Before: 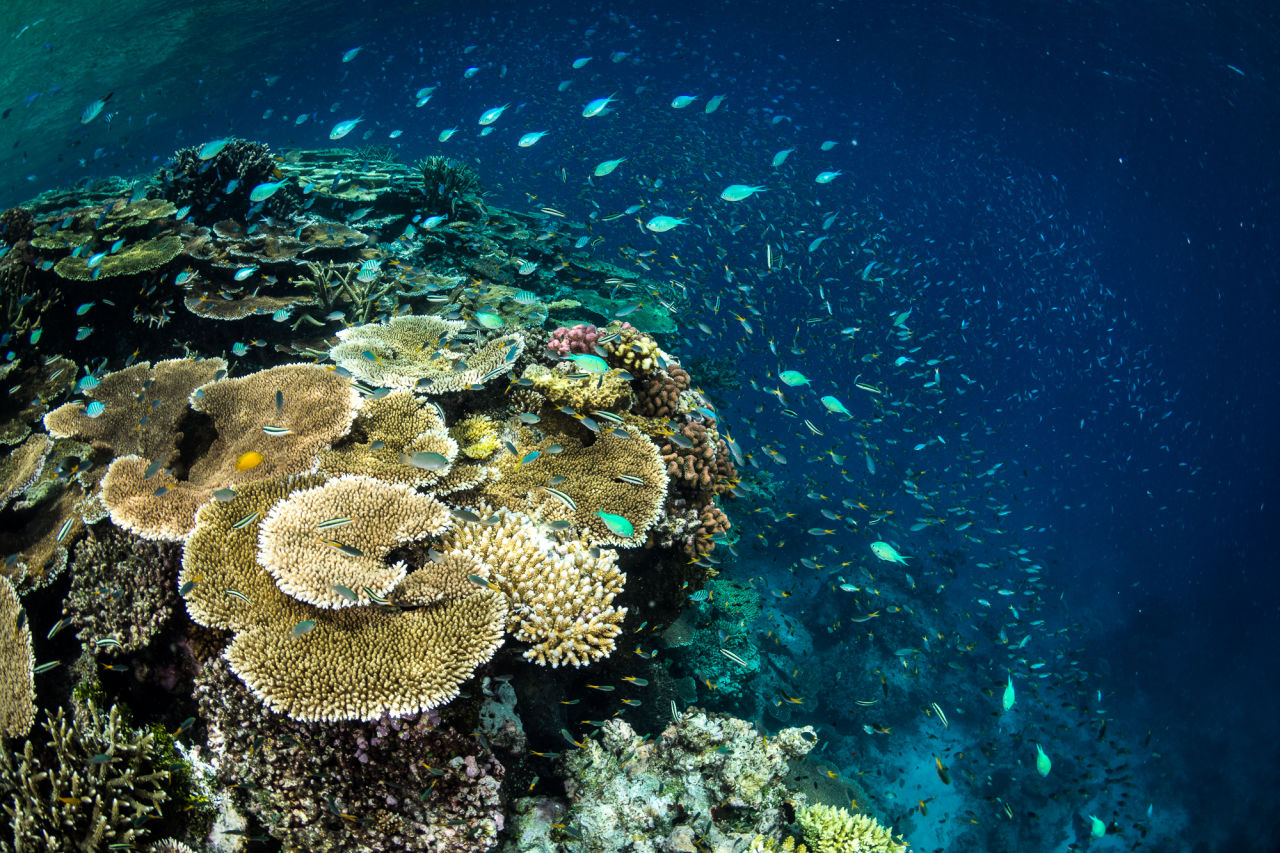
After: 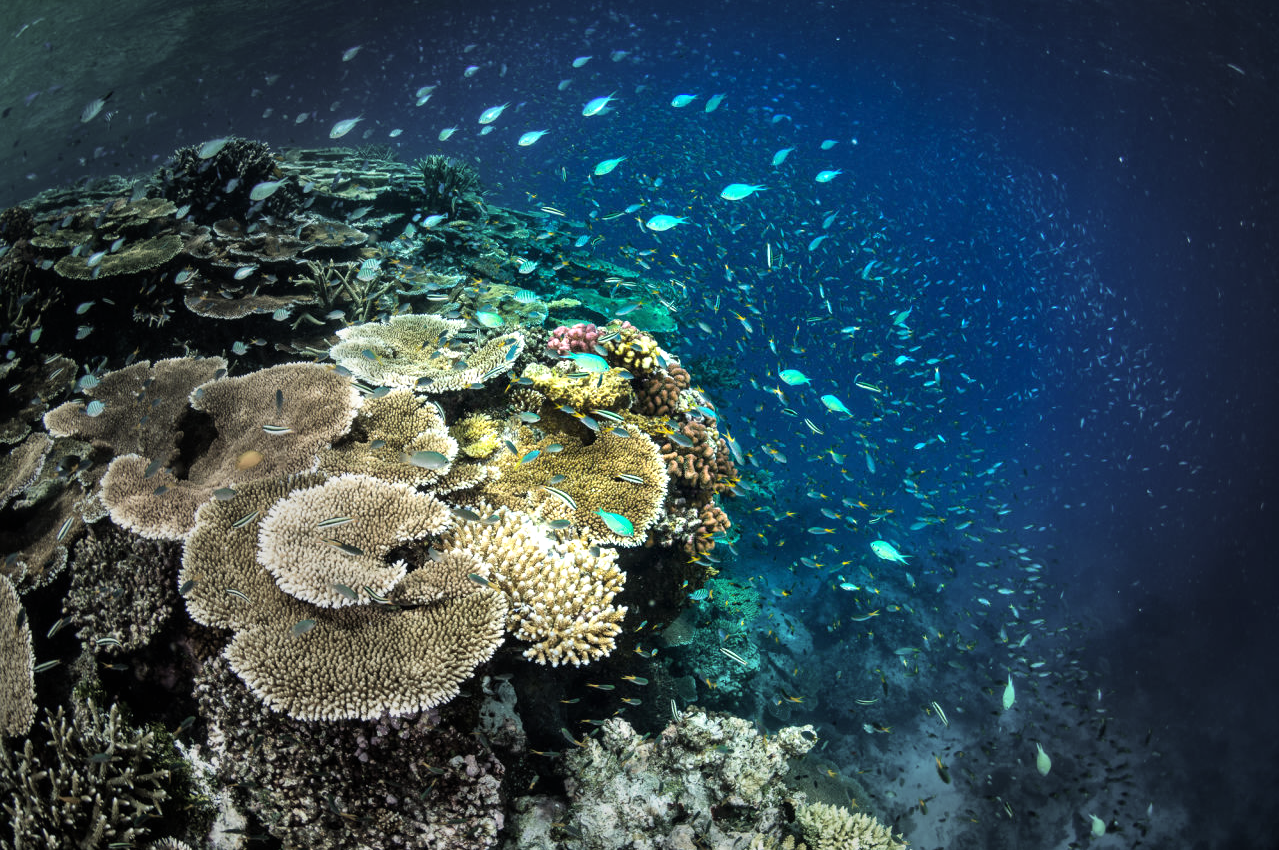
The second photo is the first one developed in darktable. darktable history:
exposure: black level correction 0, exposure 0.596 EV, compensate highlight preservation false
crop: top 0.139%, bottom 0.113%
vignetting: fall-off start 39.34%, fall-off radius 40.4%, center (0.217, -0.23), unbound false
